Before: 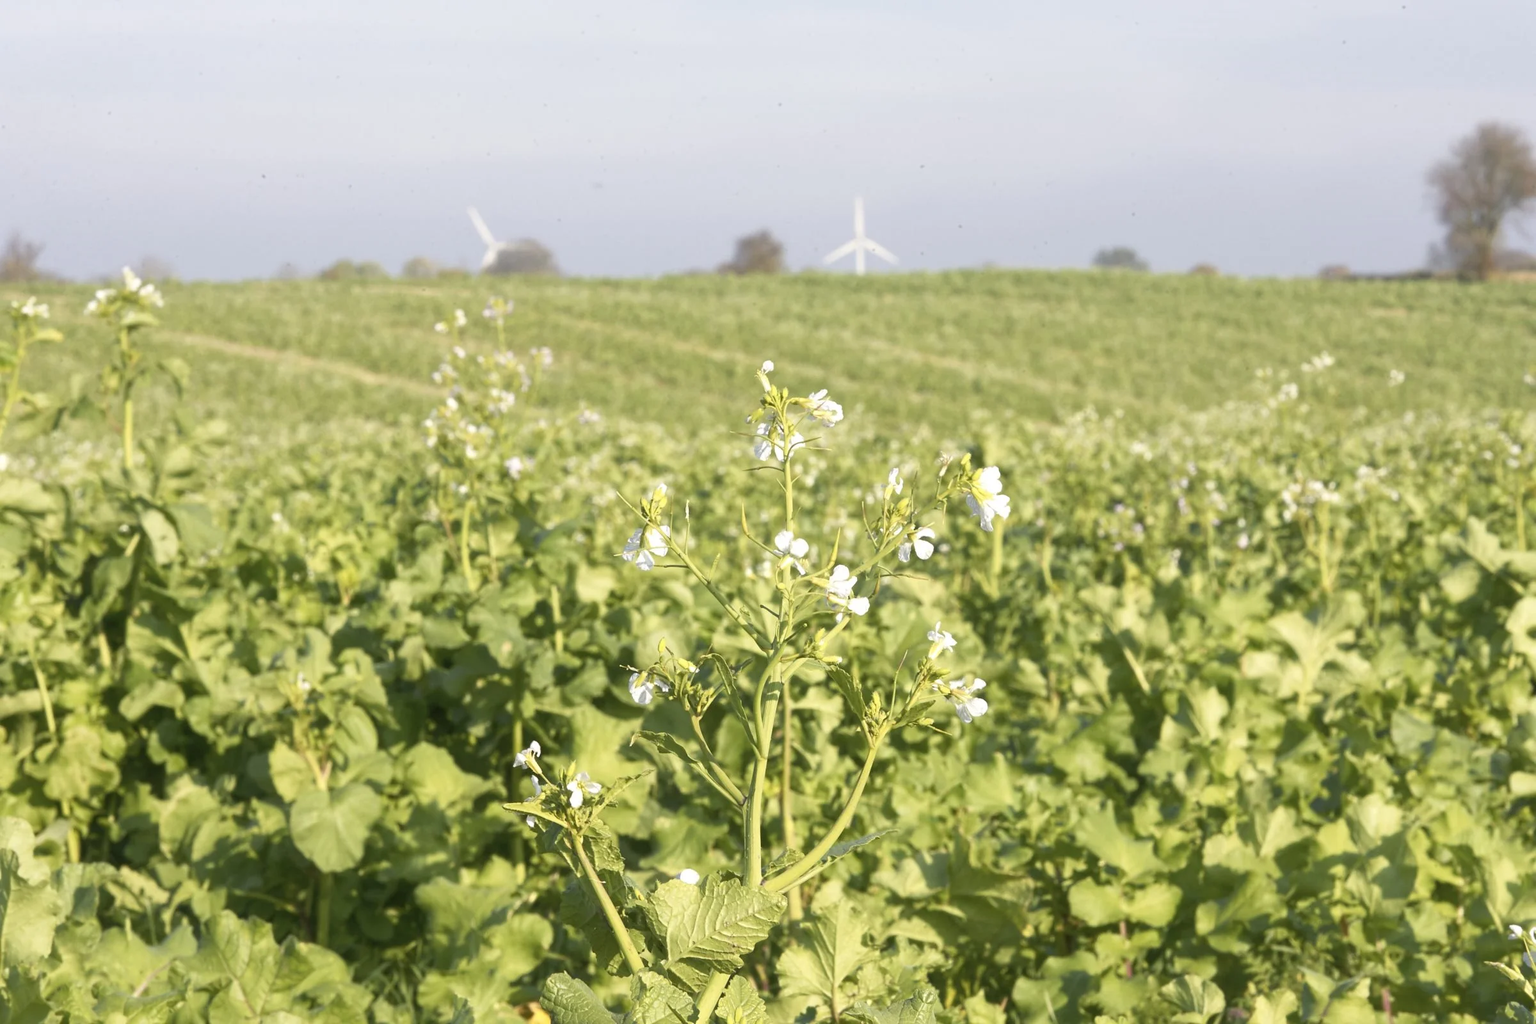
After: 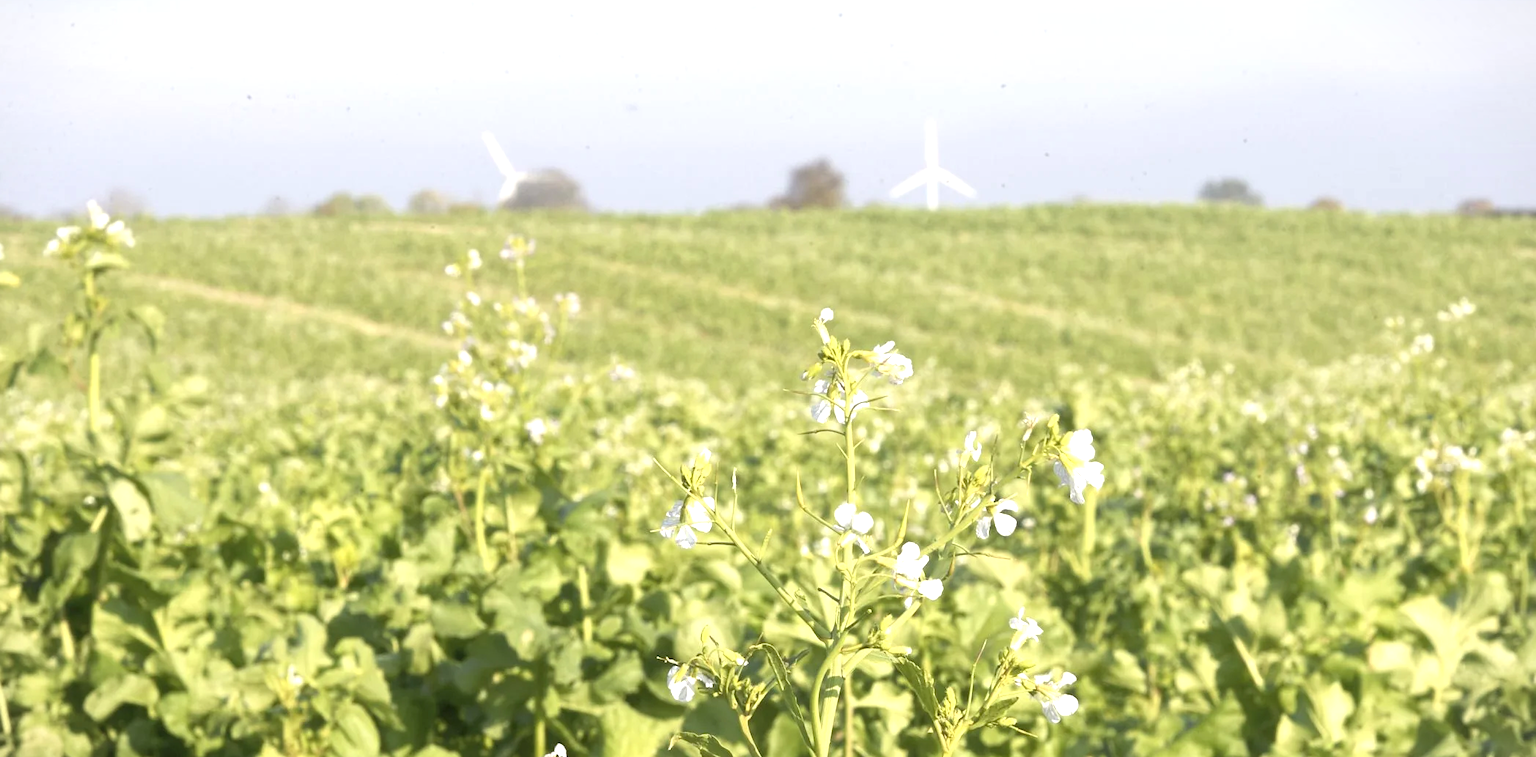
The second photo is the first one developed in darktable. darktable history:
vignetting: fall-off start 100%, brightness -0.282, width/height ratio 1.31
crop: left 3.015%, top 8.969%, right 9.647%, bottom 26.457%
exposure: black level correction 0.001, exposure 0.5 EV, compensate exposure bias true, compensate highlight preservation false
